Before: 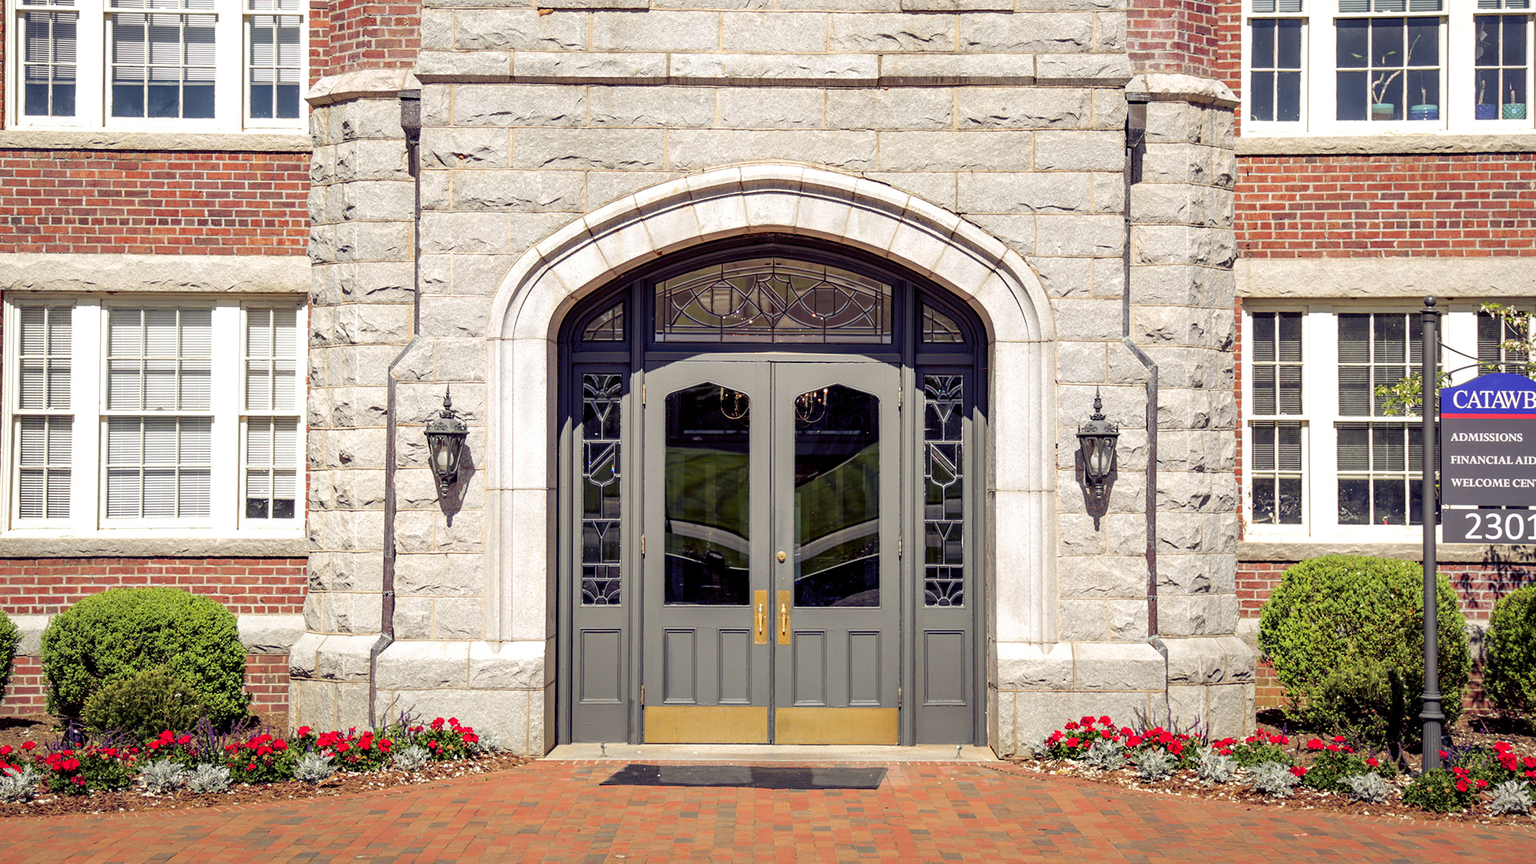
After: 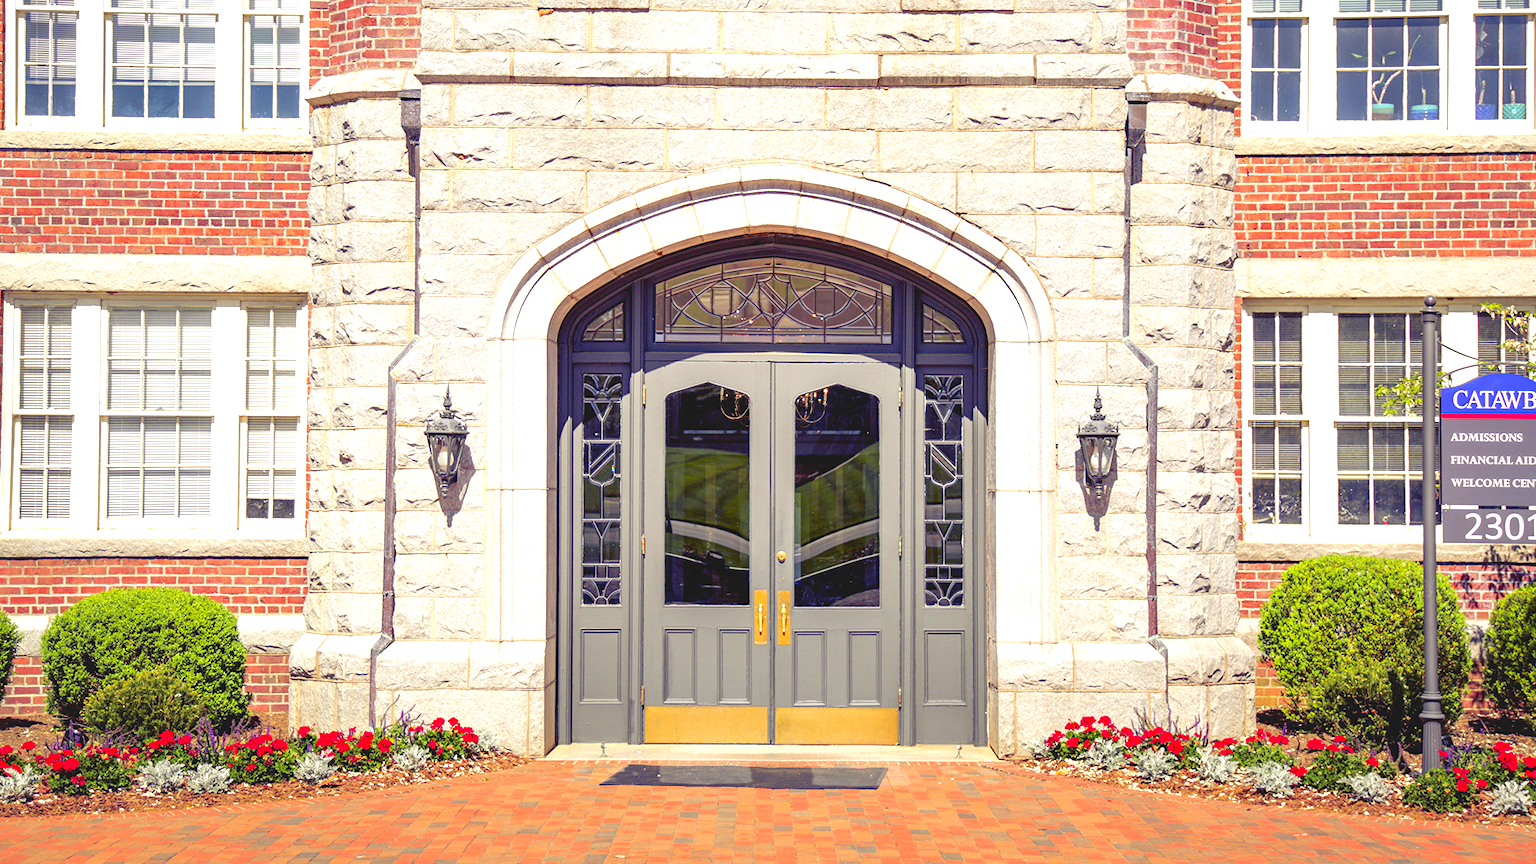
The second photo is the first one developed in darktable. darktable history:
exposure: black level correction 0, exposure 0.95 EV, compensate exposure bias true, compensate highlight preservation false
contrast brightness saturation: contrast -0.19, saturation 0.19
